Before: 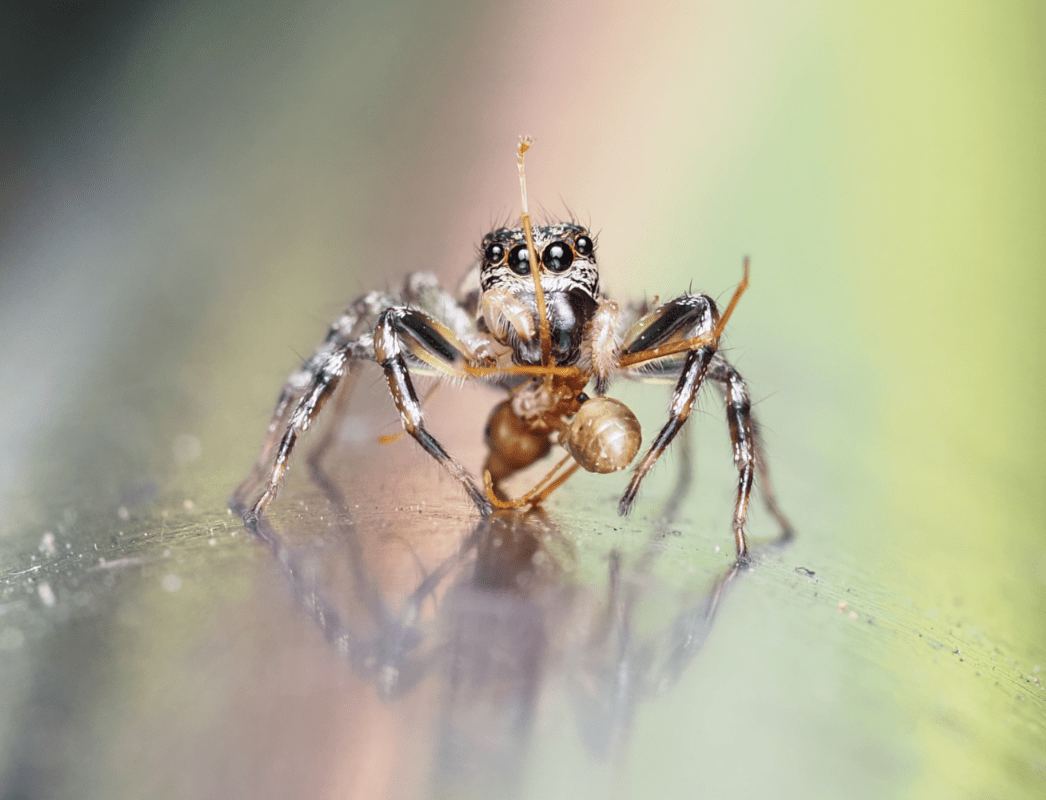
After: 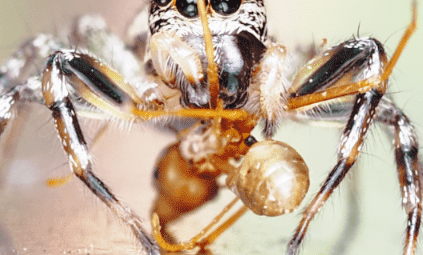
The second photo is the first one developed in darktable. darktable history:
crop: left 31.751%, top 32.172%, right 27.8%, bottom 35.83%
base curve: curves: ch0 [(0, 0) (0.028, 0.03) (0.121, 0.232) (0.46, 0.748) (0.859, 0.968) (1, 1)], preserve colors none
shadows and highlights: shadows 30
